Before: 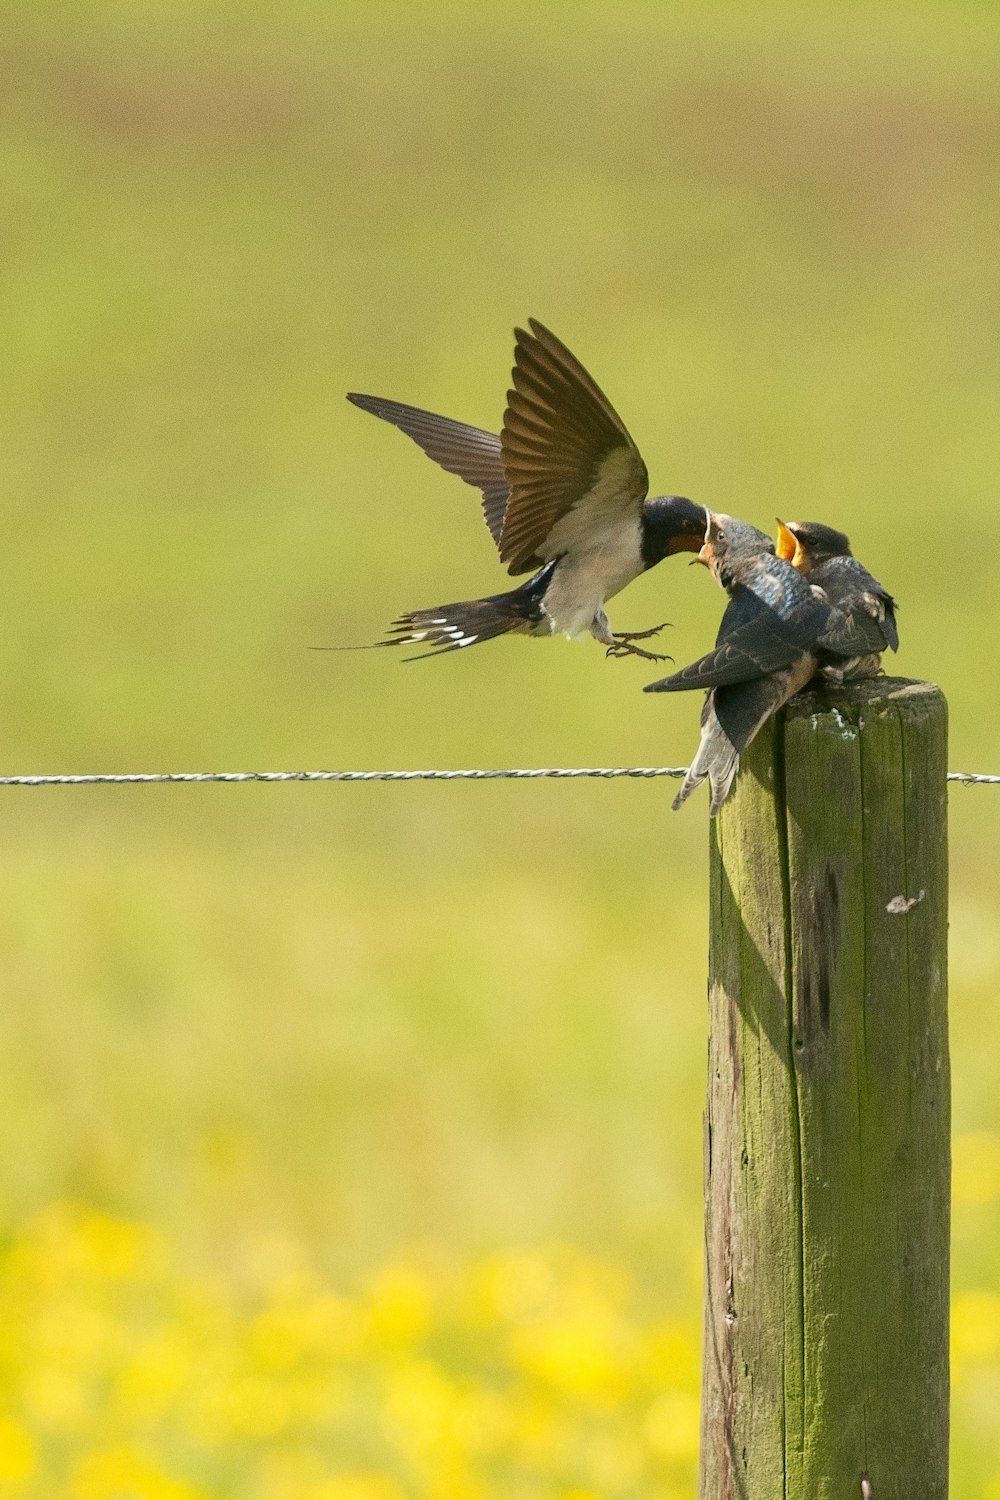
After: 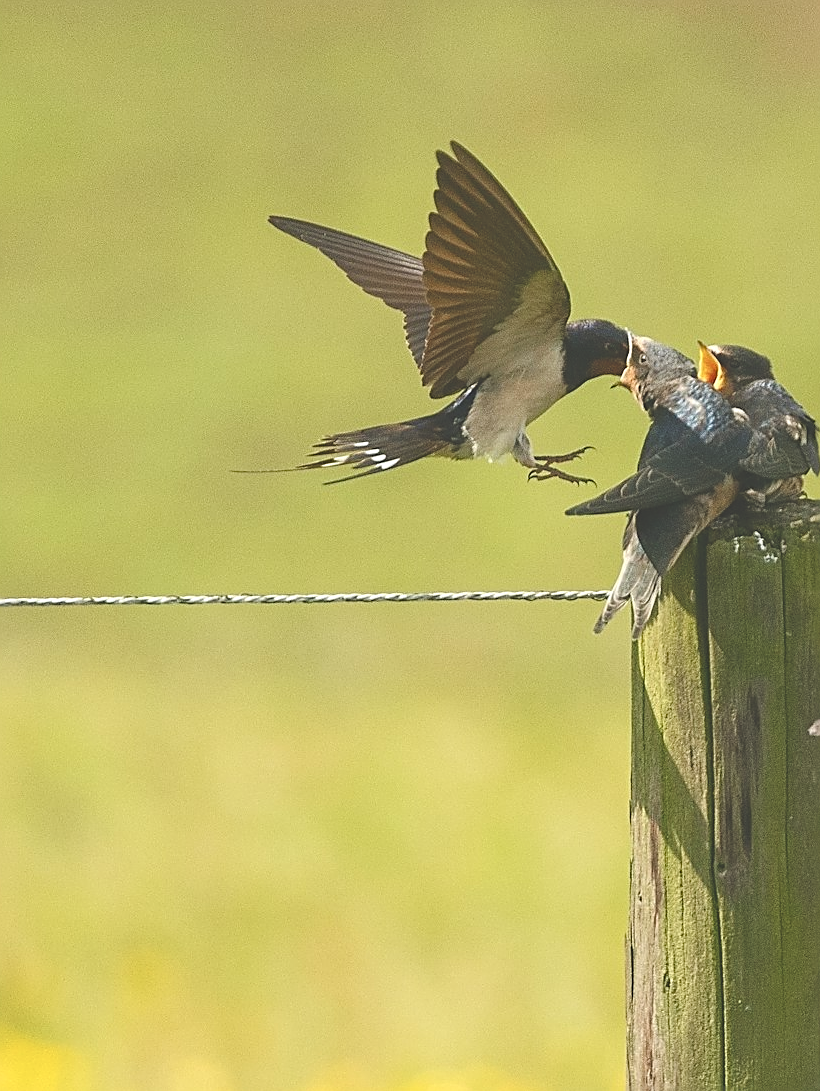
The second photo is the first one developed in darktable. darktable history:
sharpen: amount 0.75
color balance rgb: perceptual saturation grading › global saturation 20%, perceptual saturation grading › highlights -25%, perceptual saturation grading › shadows 25%
crop: left 7.856%, top 11.836%, right 10.12%, bottom 15.387%
exposure: black level correction -0.041, exposure 0.064 EV, compensate highlight preservation false
